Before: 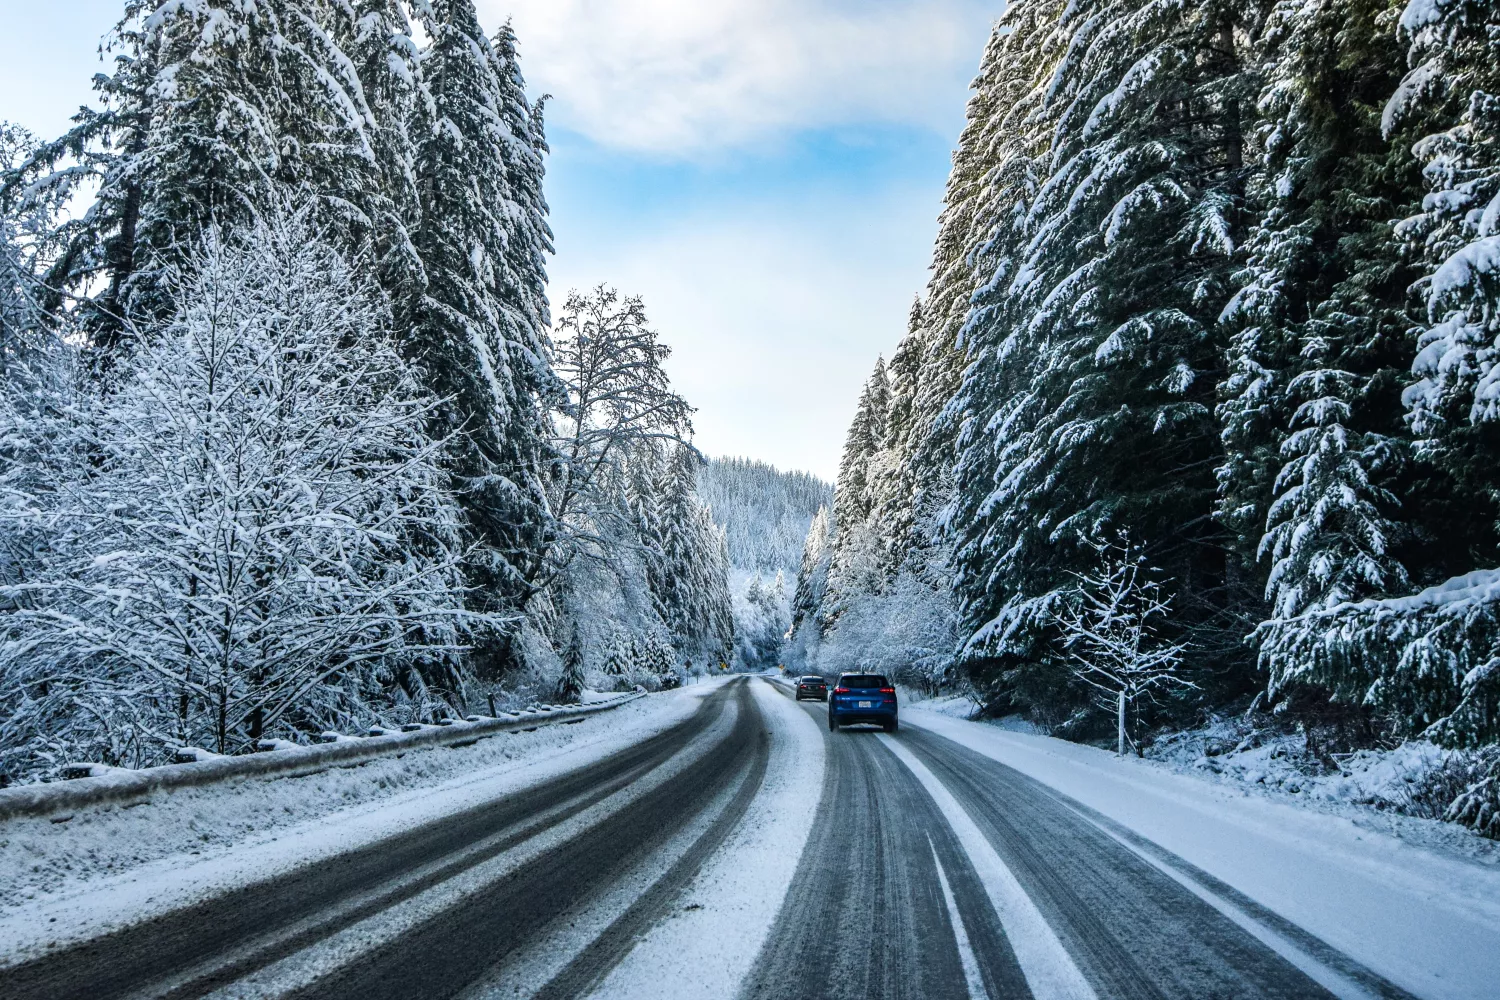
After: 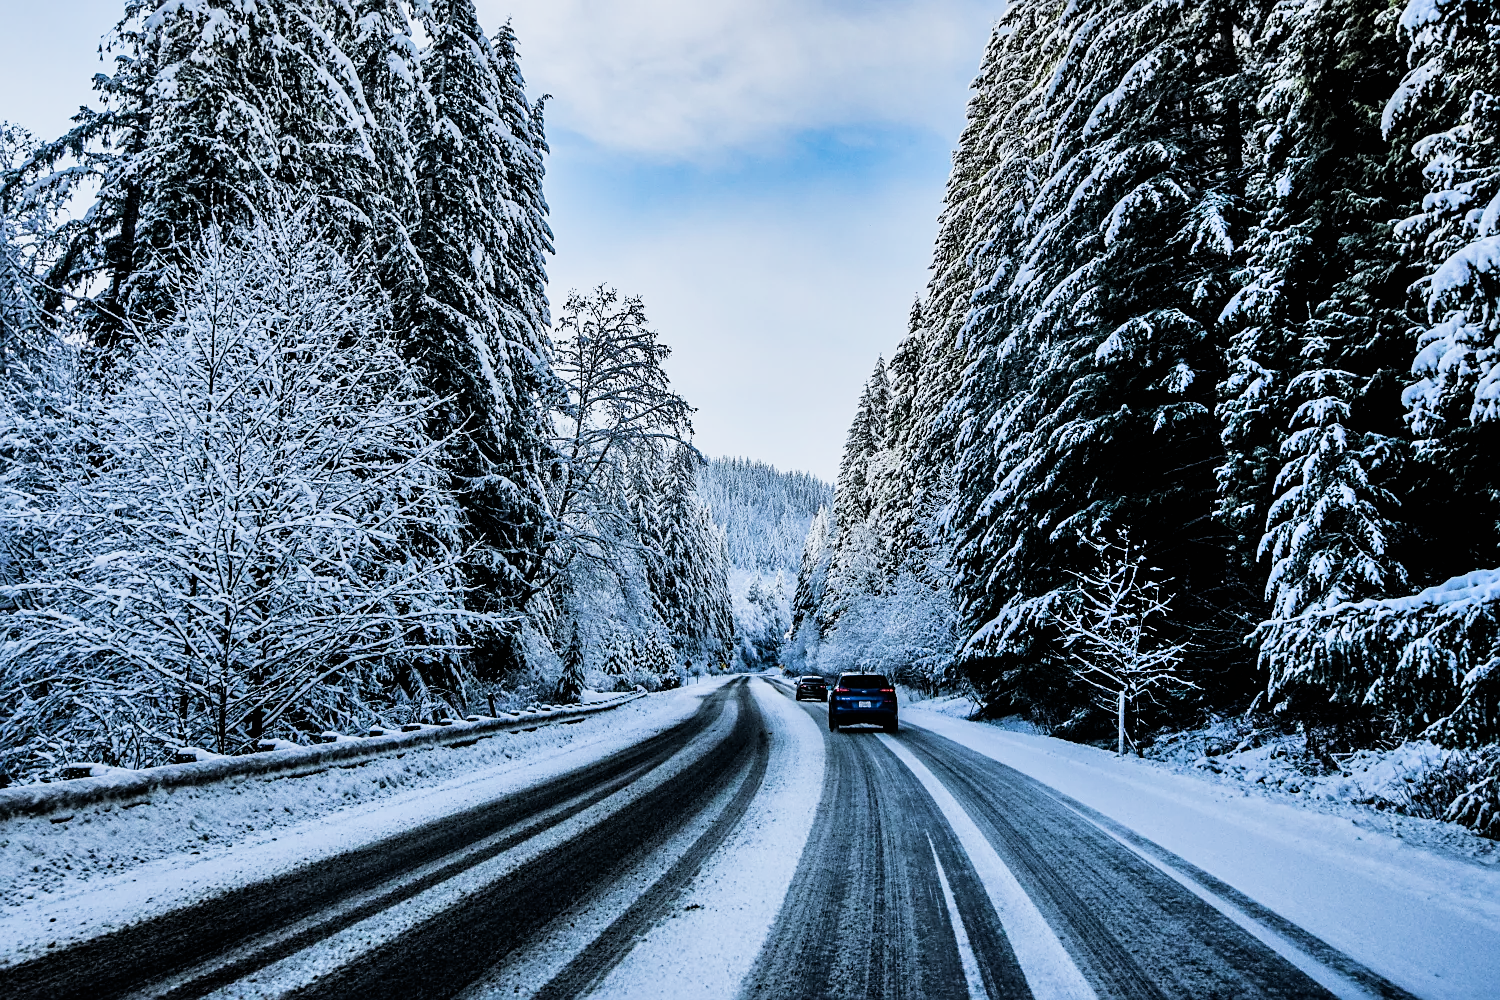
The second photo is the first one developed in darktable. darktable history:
color calibration: x 0.37, y 0.382, temperature 4312.45 K
shadows and highlights: highlights color adjustment 72.59%, low approximation 0.01, soften with gaussian
filmic rgb: black relative exposure -5.02 EV, white relative exposure 3.54 EV, hardness 3.16, contrast 1.388, highlights saturation mix -49.56%
sharpen: on, module defaults
